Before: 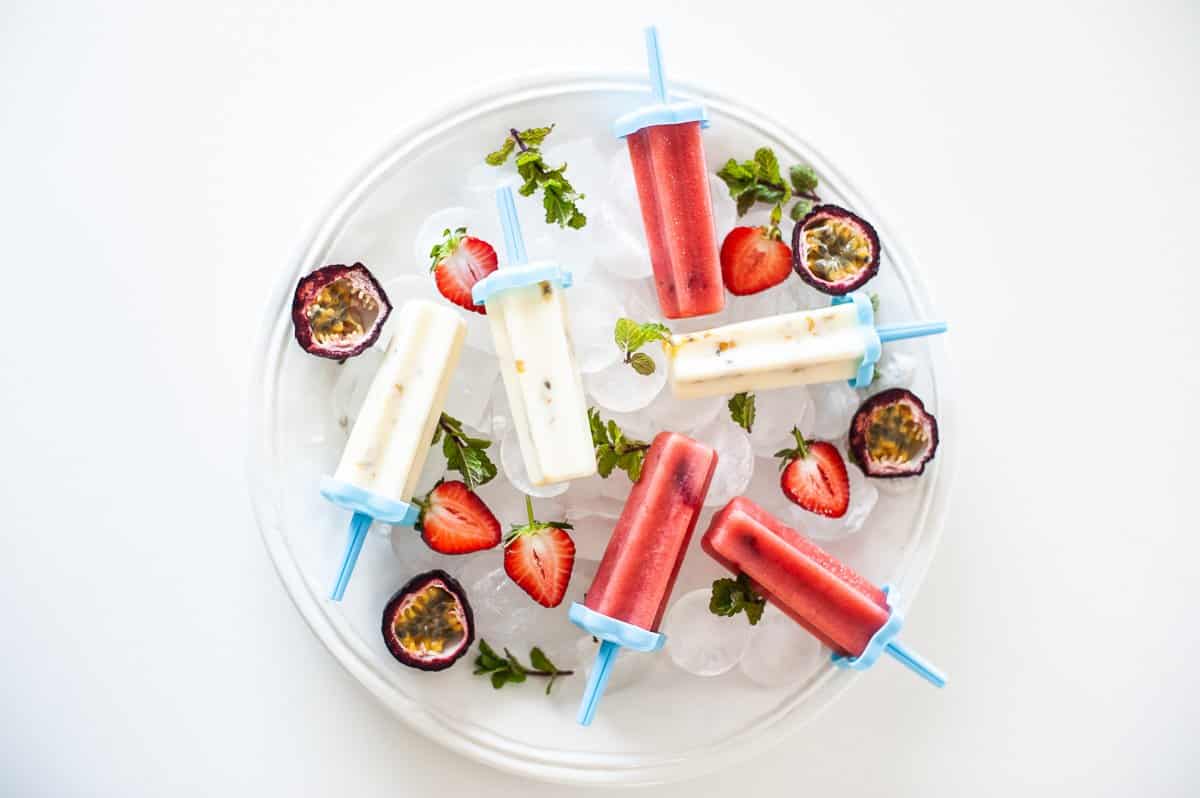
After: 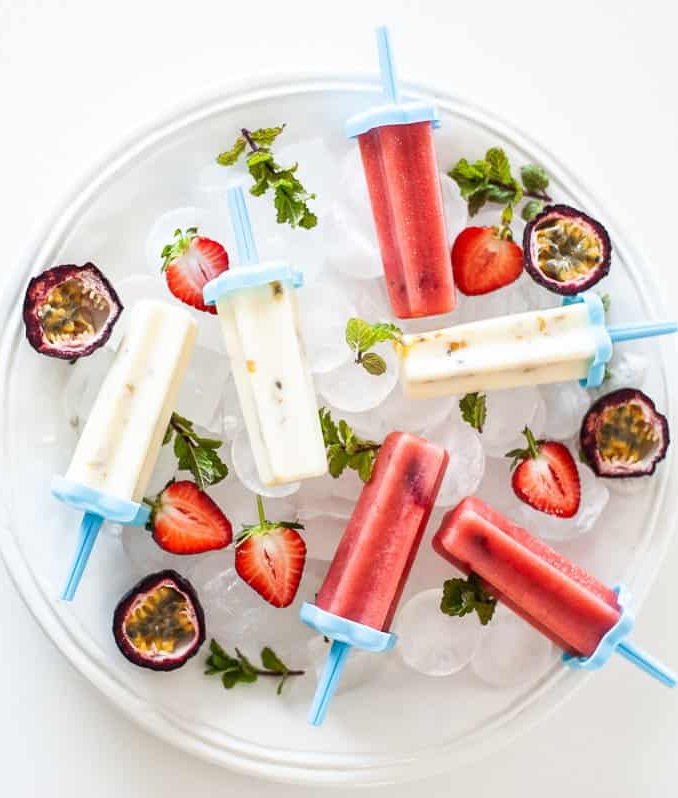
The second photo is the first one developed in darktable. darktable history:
crop and rotate: left 22.472%, right 21.011%
